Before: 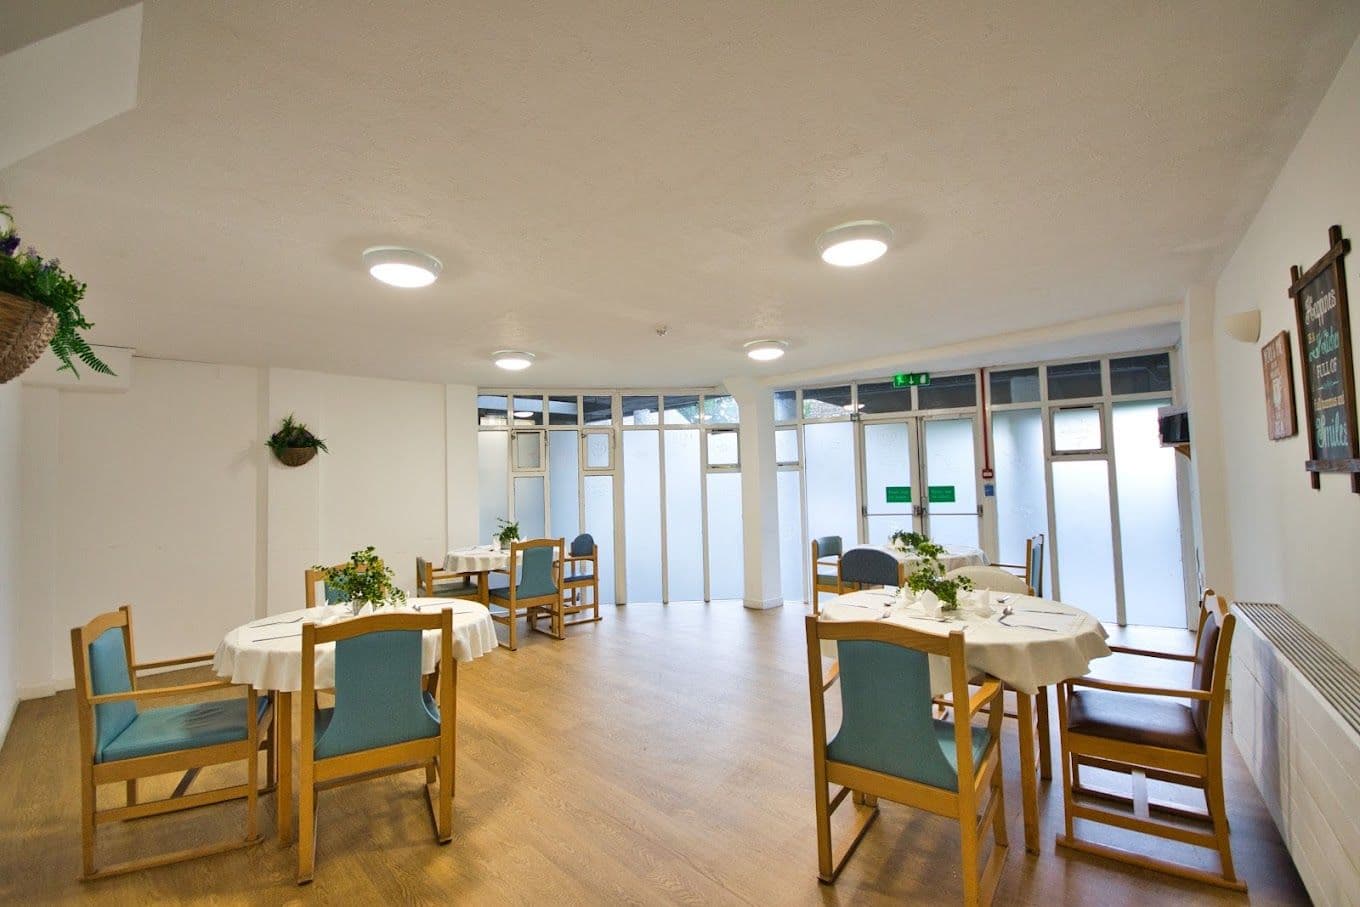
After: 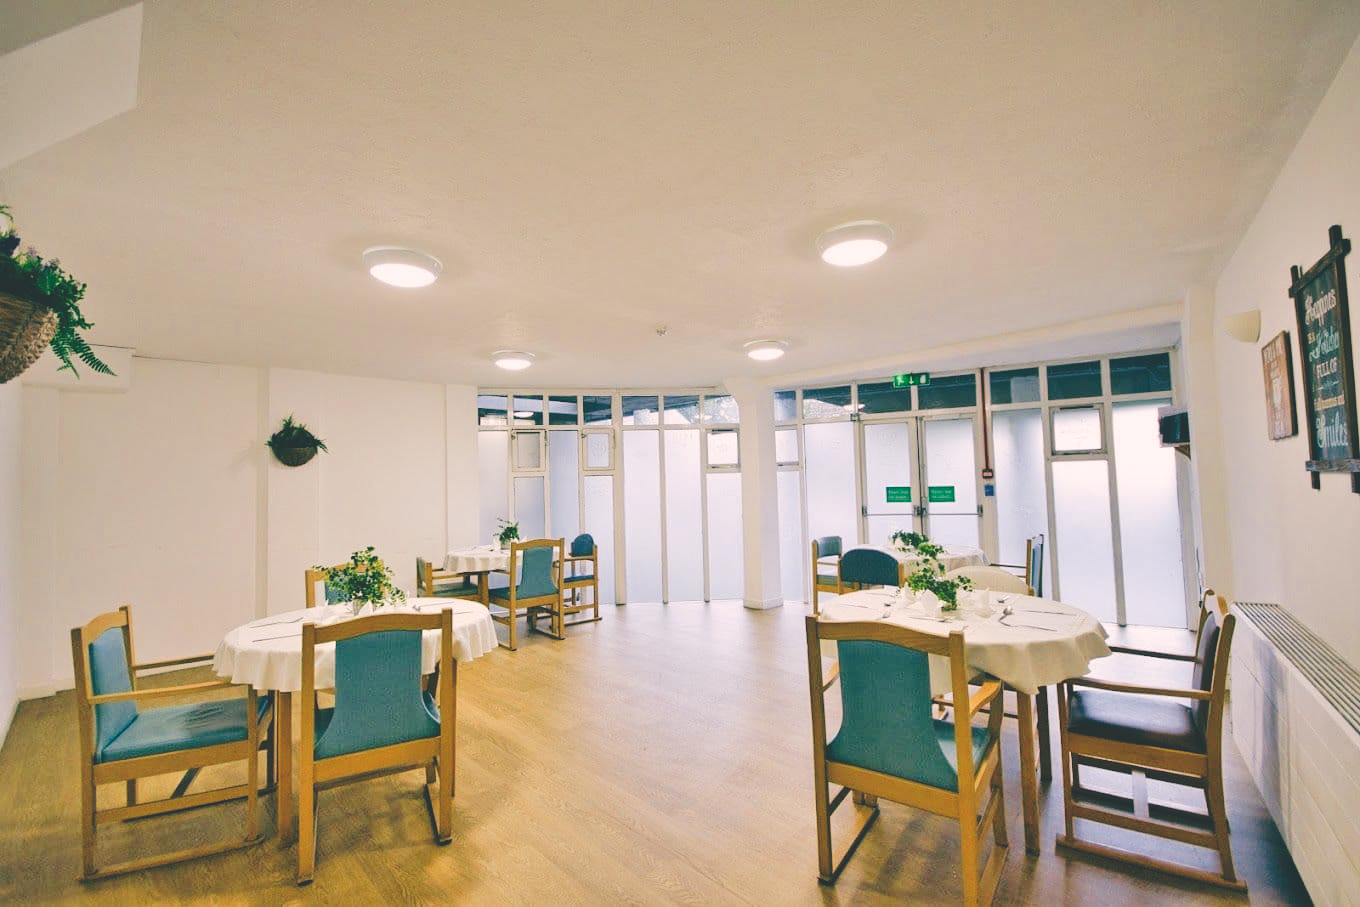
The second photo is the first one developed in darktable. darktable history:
tone curve: curves: ch0 [(0, 0) (0.003, 0.177) (0.011, 0.177) (0.025, 0.176) (0.044, 0.178) (0.069, 0.186) (0.1, 0.194) (0.136, 0.203) (0.177, 0.223) (0.224, 0.255) (0.277, 0.305) (0.335, 0.383) (0.399, 0.467) (0.468, 0.546) (0.543, 0.616) (0.623, 0.694) (0.709, 0.764) (0.801, 0.834) (0.898, 0.901) (1, 1)], preserve colors none
color look up table: target L [96.76, 92.9, 92.21, 92.69, 88.76, 81.3, 73.08, 66.41, 48.59, 27.17, 24.13, 201.21, 80.84, 82.27, 73.2, 63.57, 57.29, 58.88, 55.1, 60.72, 50.63, 43.34, 30.58, 28.85, 12.53, 5.687, 86.22, 77.73, 70.37, 72.82, 56.45, 58.86, 64.78, 55.16, 45.77, 44.4, 33.25, 33.86, 31.95, 15.79, 15.08, 4.566, 81.85, 69.54, 78.43, 67.85, 50.71, 52.44, 24.74], target a [-9.43, -6.361, -14.14, -20.18, -25.28, -12.28, -10.47, -50.71, -40.19, -25.62, -27.25, 0, 19.98, 11.32, 23.71, 26.9, 39.96, 7.647, 61.12, 1.3, 47.33, 66.33, 0.345, 28.34, 3.42, -16.35, 18.24, 36.96, 21.17, 38.63, 16.75, 72.49, 65.08, 56.61, 39.46, 28.27, 12.77, 50.63, 33.46, -27.23, 17.04, -10.5, -9.88, 0.849, -20.15, -2.01, -2.461, -19.37, -1.79], target b [37.94, 14.33, 4.007, 19.2, 30.55, 23.27, 61.31, 41.48, 22.32, 15.86, -2.399, -0.001, 27.7, 61.87, 13.45, 55.61, 21.7, 5.072, 39.34, 34.17, 50.36, 17.64, 0.111, 26.53, 4.292, -13.06, -3.871, -18.22, -31.54, 3.387, -17.81, -18.77, -36.76, -9.894, -31.94, -73.02, -53.44, -58.76, -8.608, -8.153, -40.68, -27.12, -12.6, -17.4, 0.618, -2.205, -52.14, -26.88, -30.39], num patches 49
